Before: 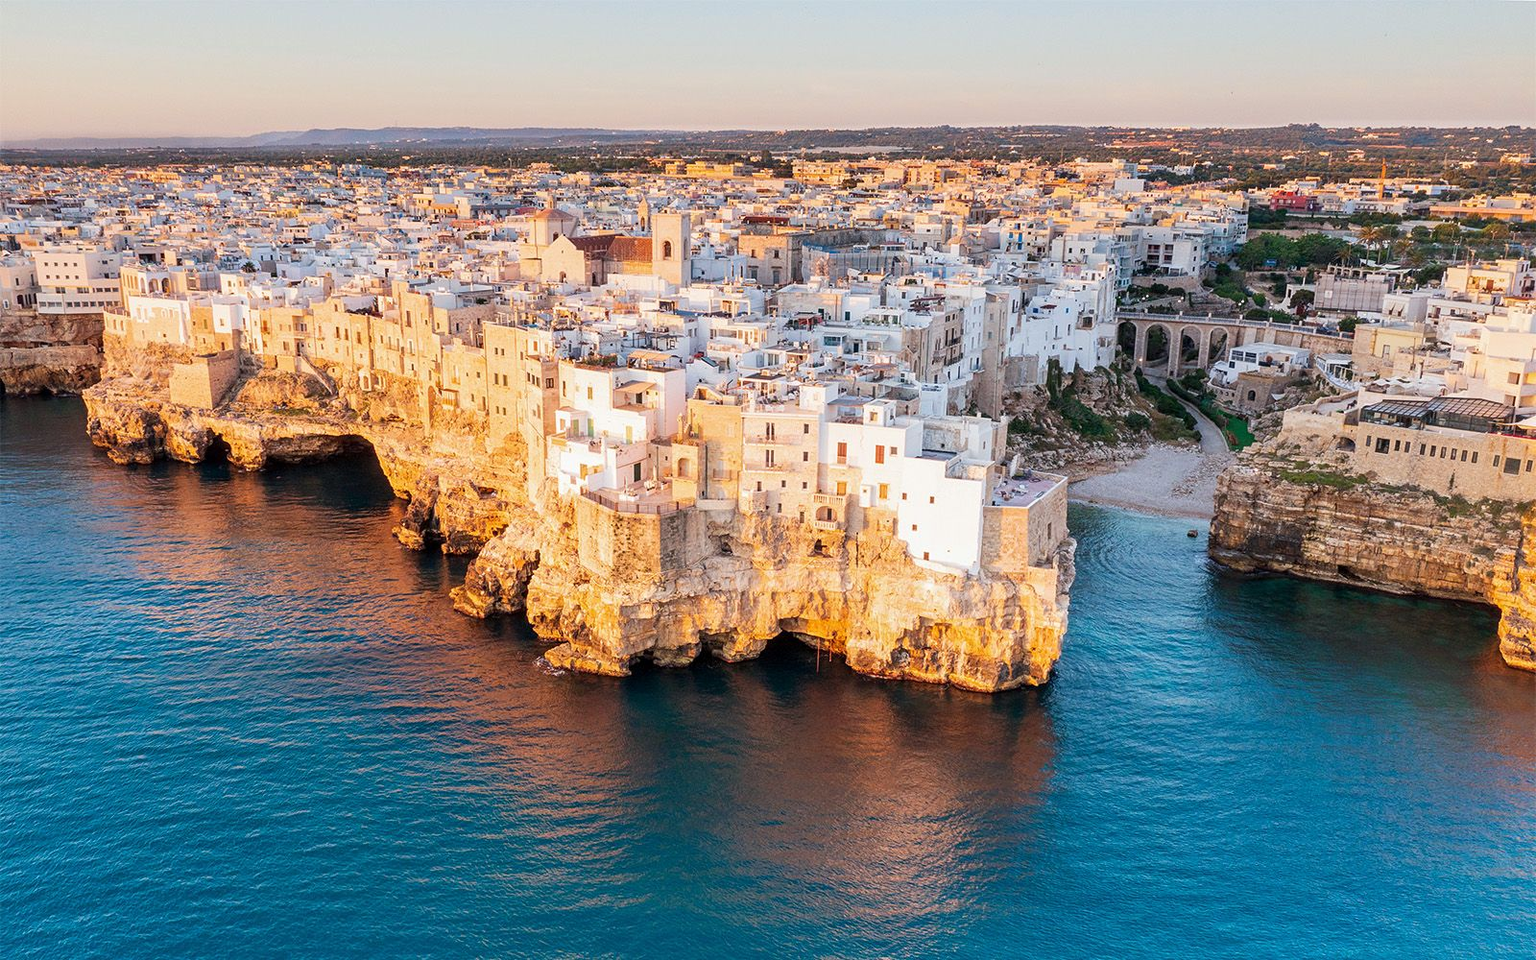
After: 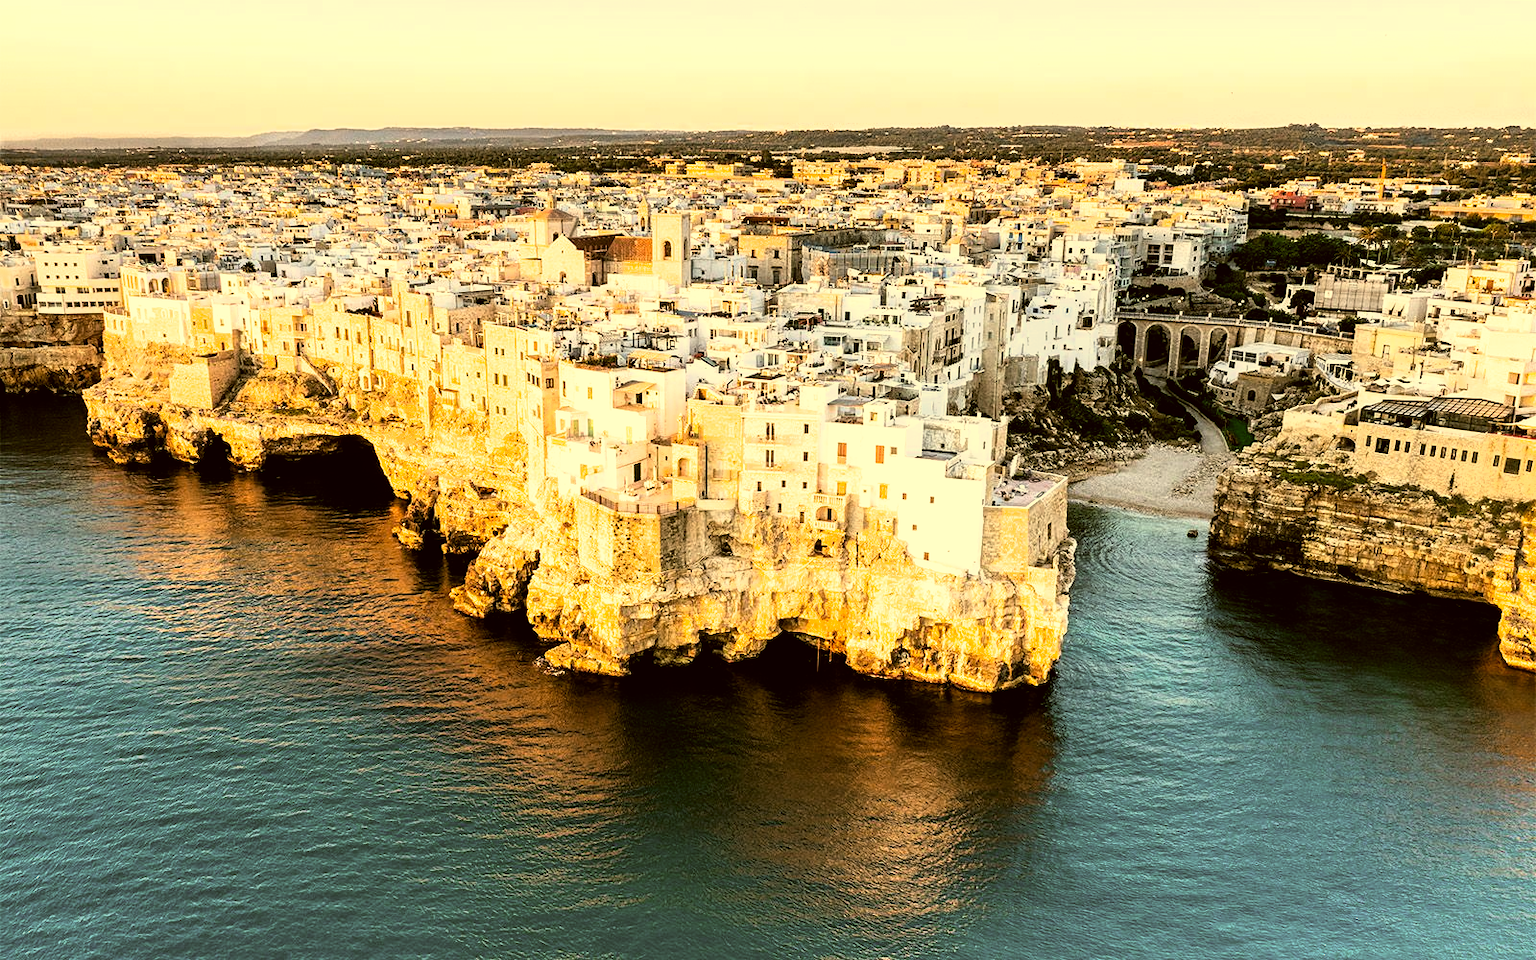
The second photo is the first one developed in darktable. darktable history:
contrast brightness saturation: saturation -0.04
color correction: highlights a* 0.162, highlights b* 29.53, shadows a* -0.162, shadows b* 21.09
filmic rgb: black relative exposure -8.2 EV, white relative exposure 2.2 EV, threshold 3 EV, hardness 7.11, latitude 85.74%, contrast 1.696, highlights saturation mix -4%, shadows ↔ highlights balance -2.69%, color science v5 (2021), contrast in shadows safe, contrast in highlights safe, enable highlight reconstruction true
